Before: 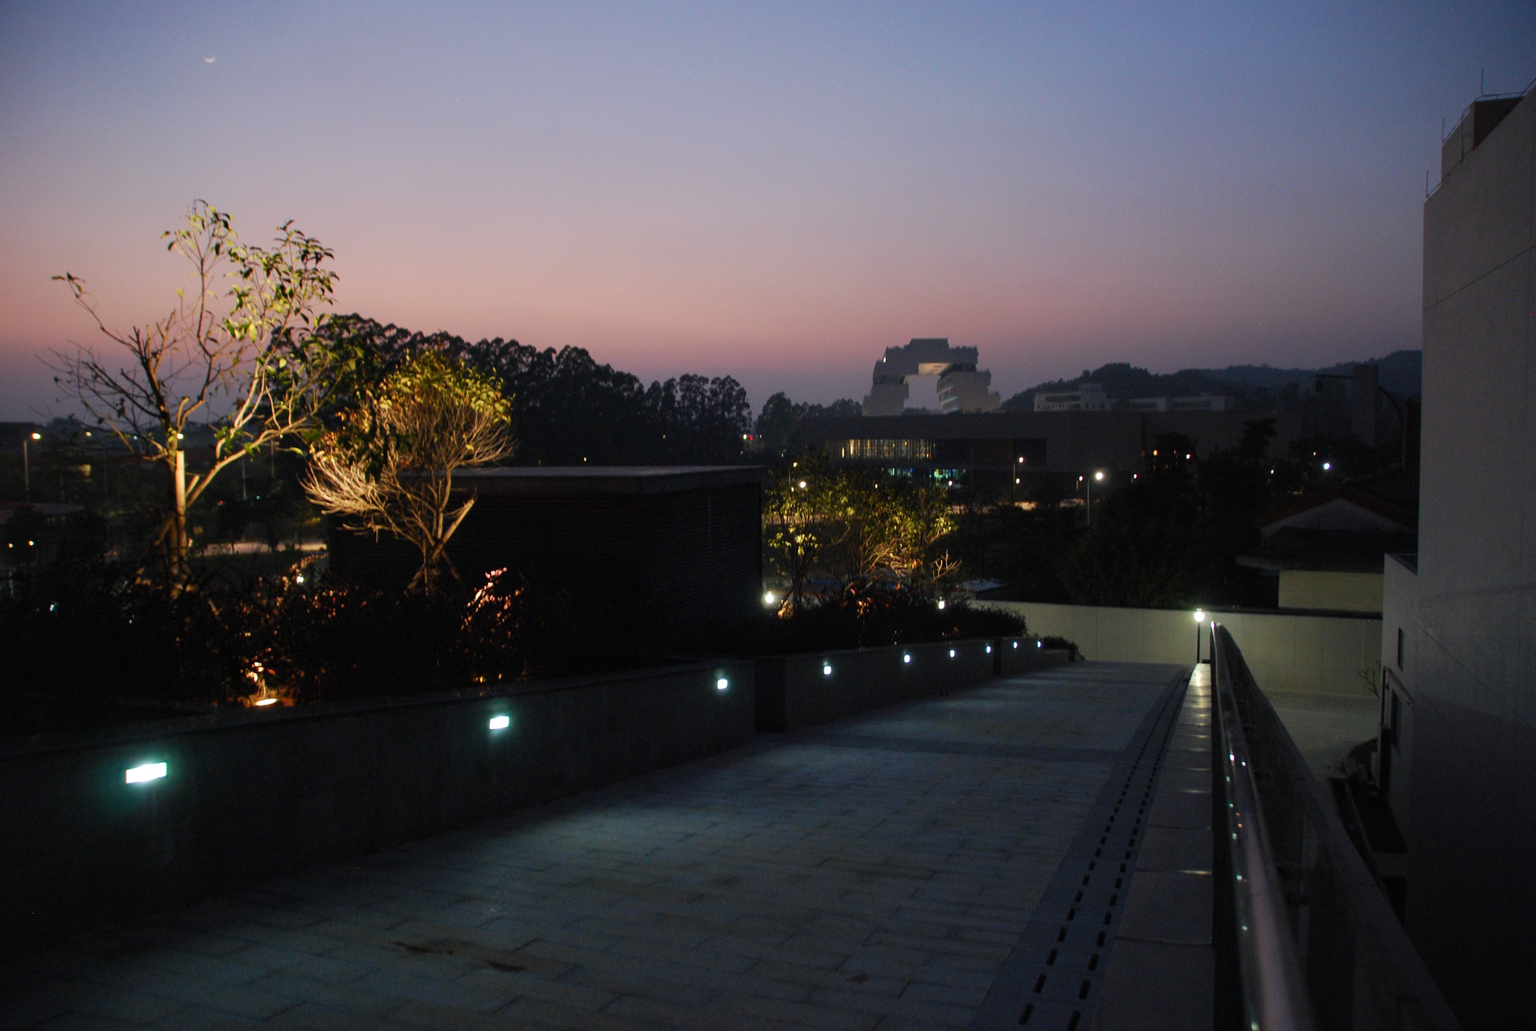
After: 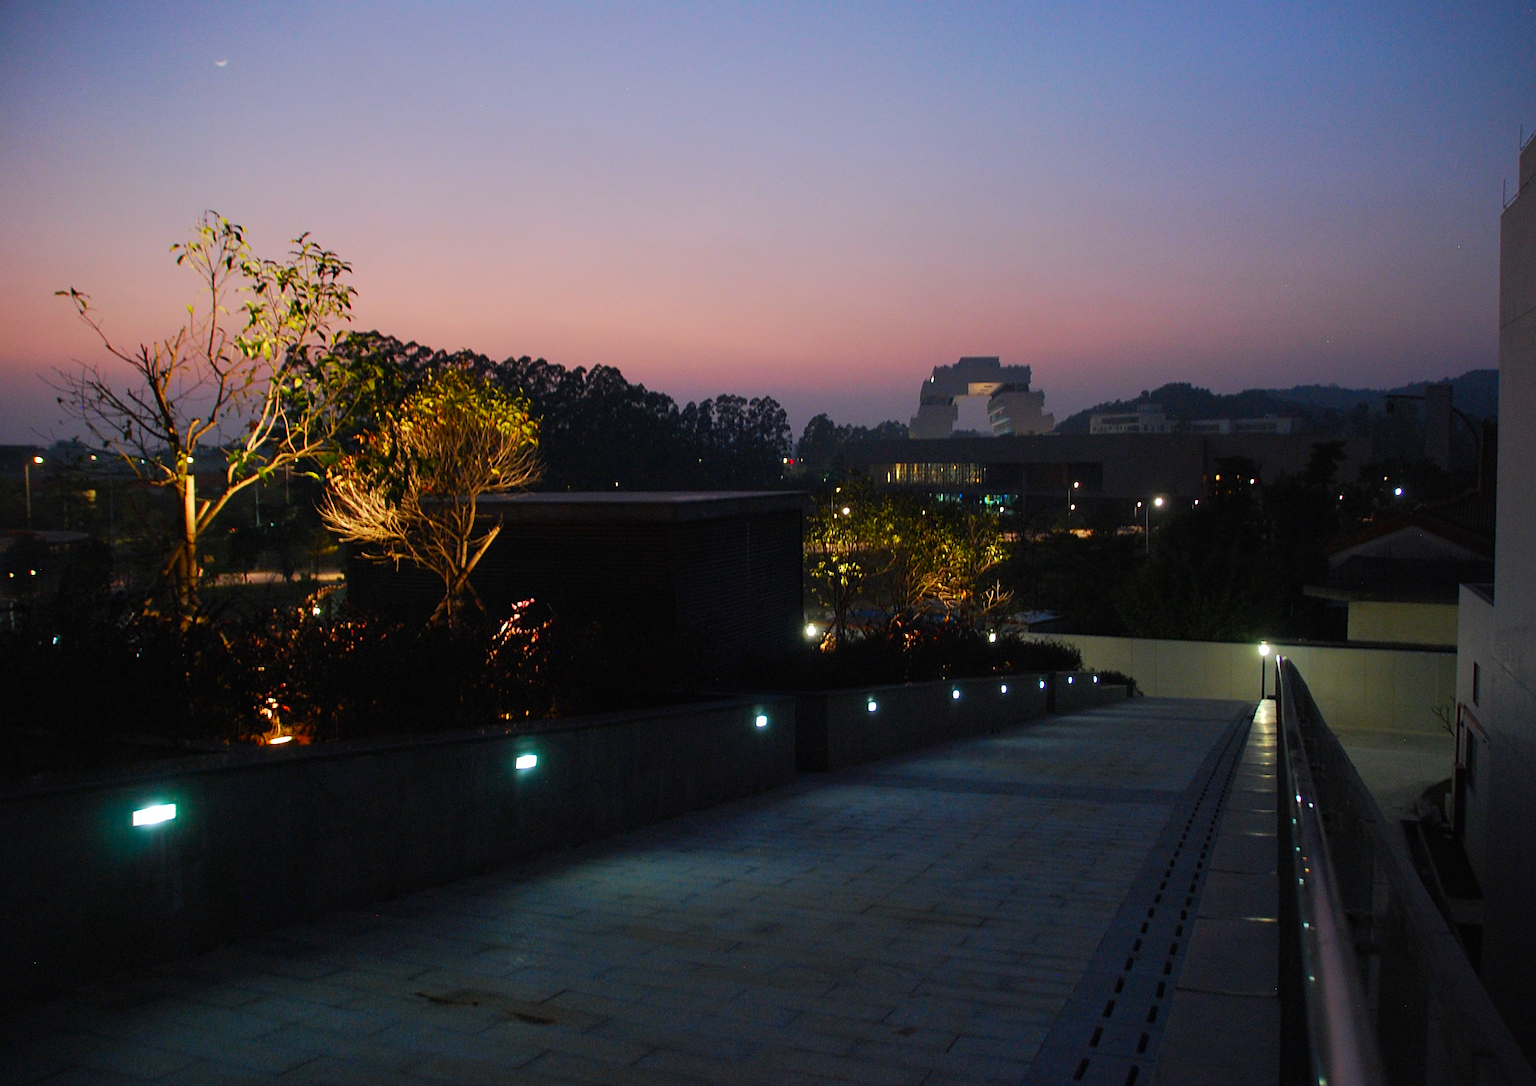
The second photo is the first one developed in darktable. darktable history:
color correction: highlights b* -0.006, saturation 1.36
crop and rotate: right 5.094%
tone curve: curves: ch0 [(0, 0) (0.003, 0.003) (0.011, 0.011) (0.025, 0.025) (0.044, 0.044) (0.069, 0.068) (0.1, 0.098) (0.136, 0.134) (0.177, 0.175) (0.224, 0.221) (0.277, 0.273) (0.335, 0.331) (0.399, 0.394) (0.468, 0.462) (0.543, 0.543) (0.623, 0.623) (0.709, 0.709) (0.801, 0.801) (0.898, 0.898) (1, 1)]
sharpen: on, module defaults
